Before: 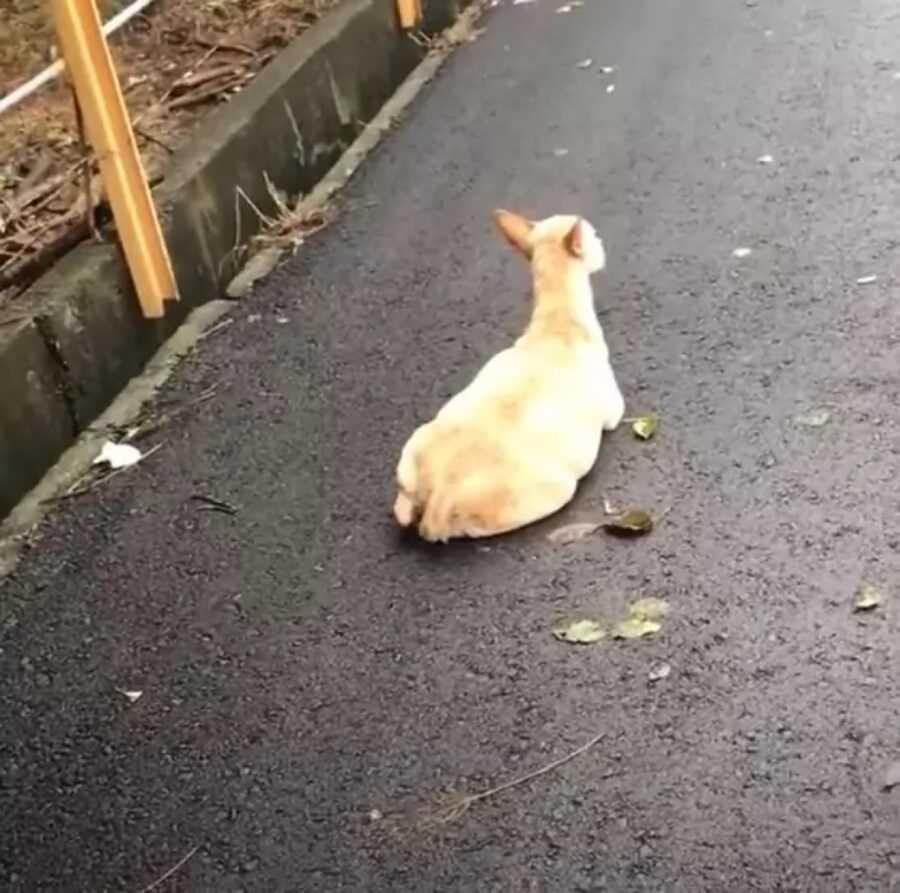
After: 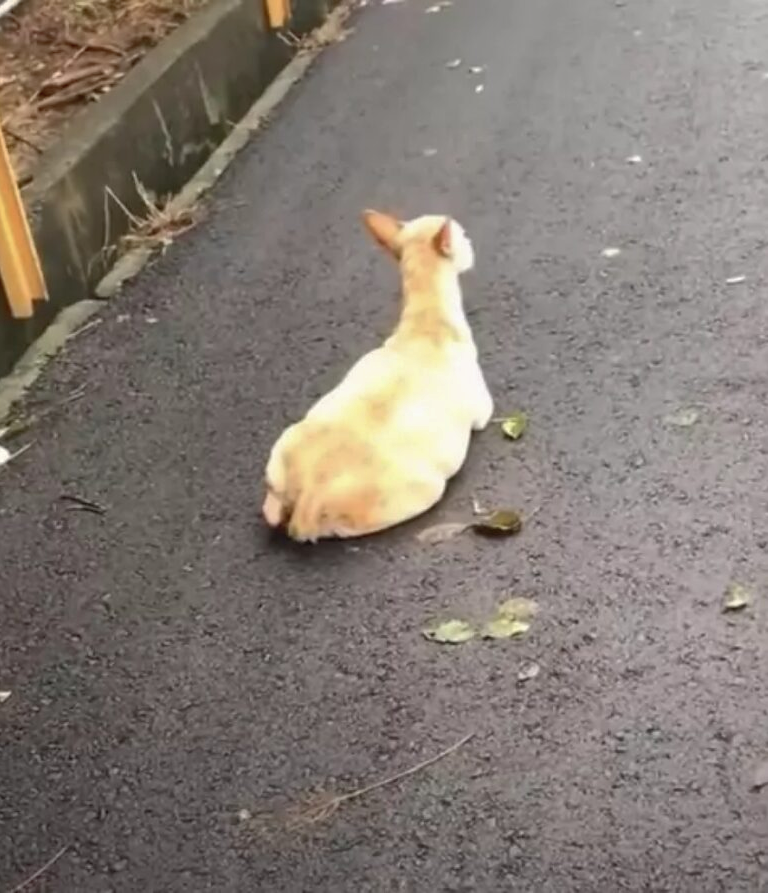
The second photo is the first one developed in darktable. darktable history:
local contrast: mode bilateral grid, contrast 100, coarseness 99, detail 90%, midtone range 0.2
shadows and highlights: on, module defaults
crop and rotate: left 14.598%
